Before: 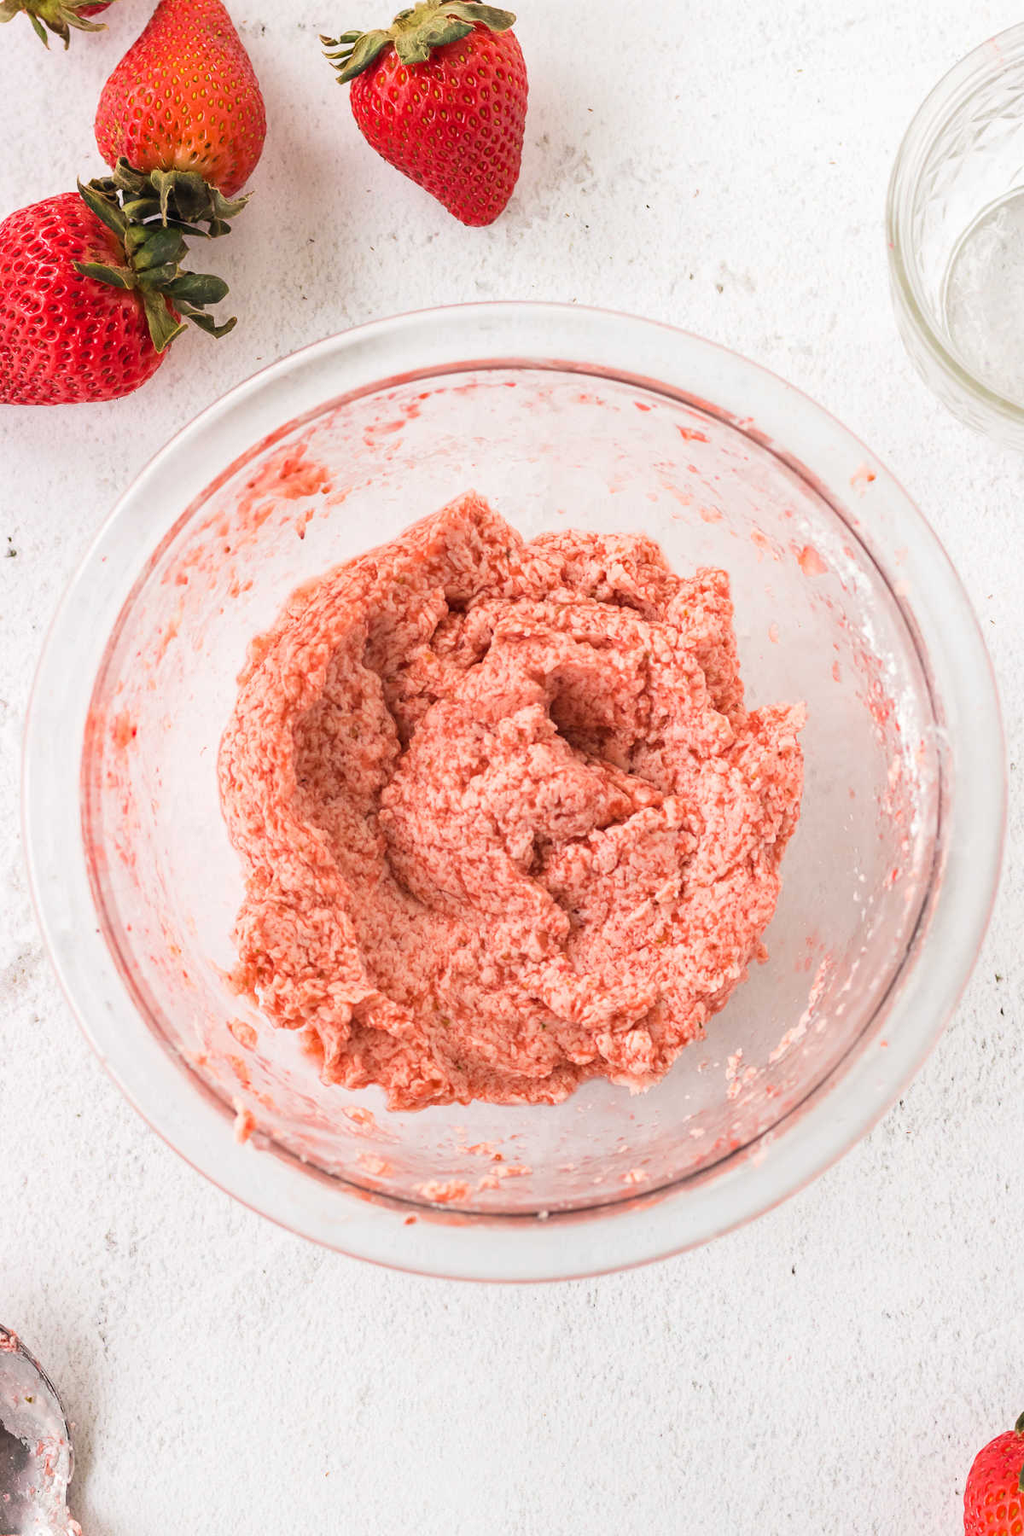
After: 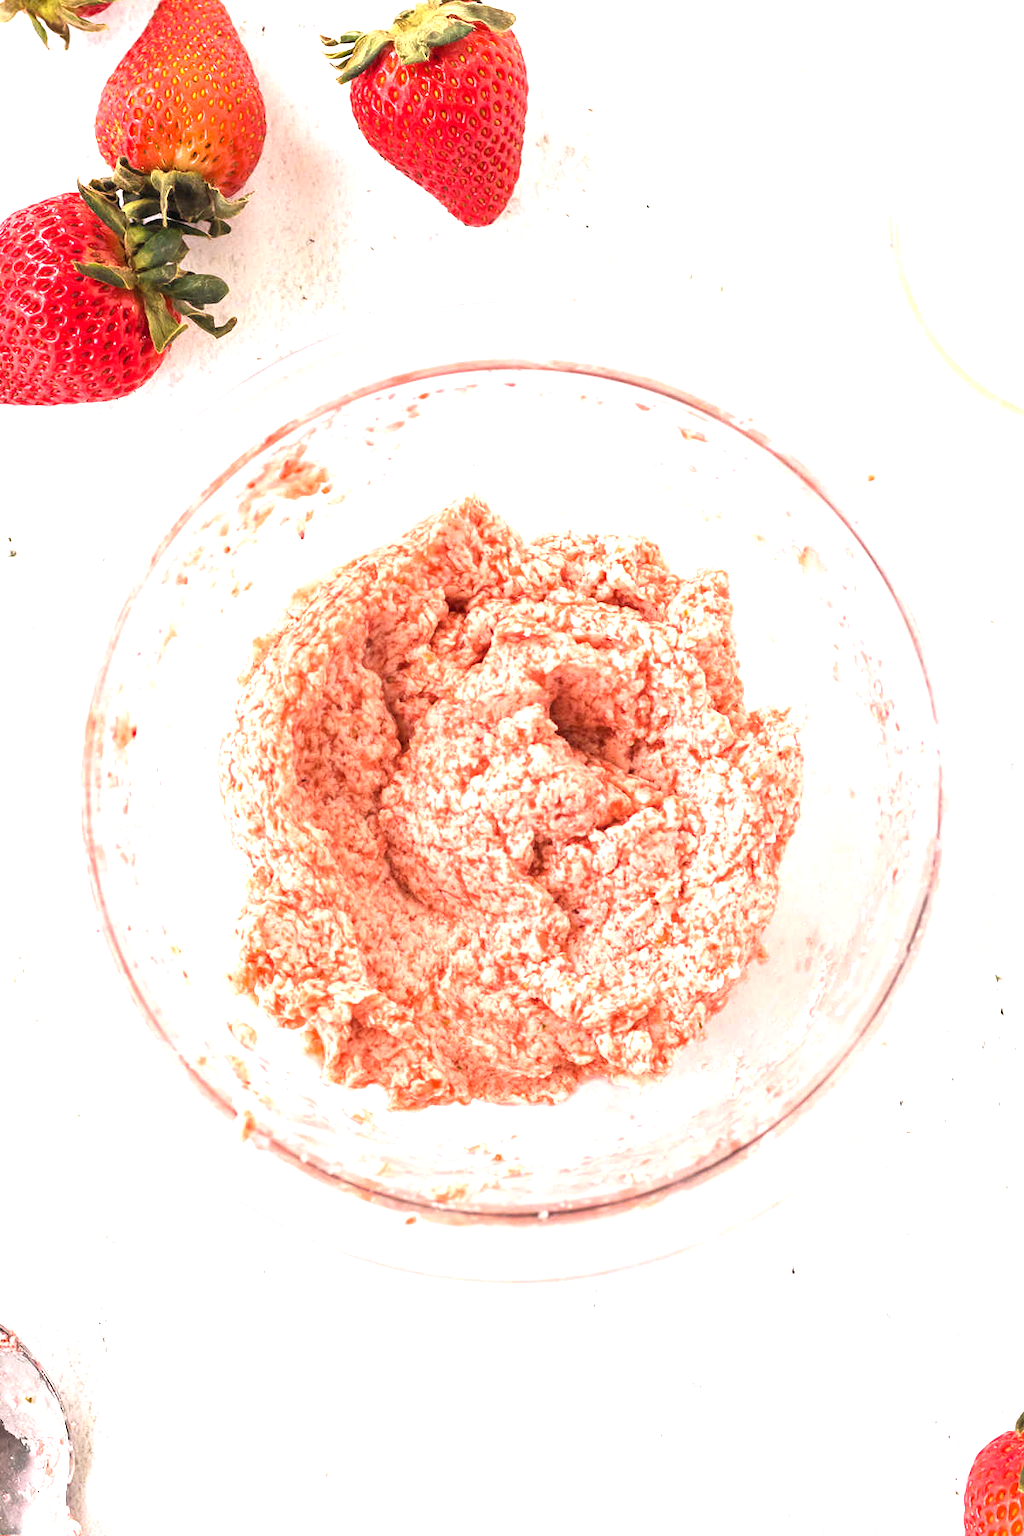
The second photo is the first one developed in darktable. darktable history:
exposure: black level correction 0.001, exposure 1.039 EV, compensate exposure bias true, compensate highlight preservation false
